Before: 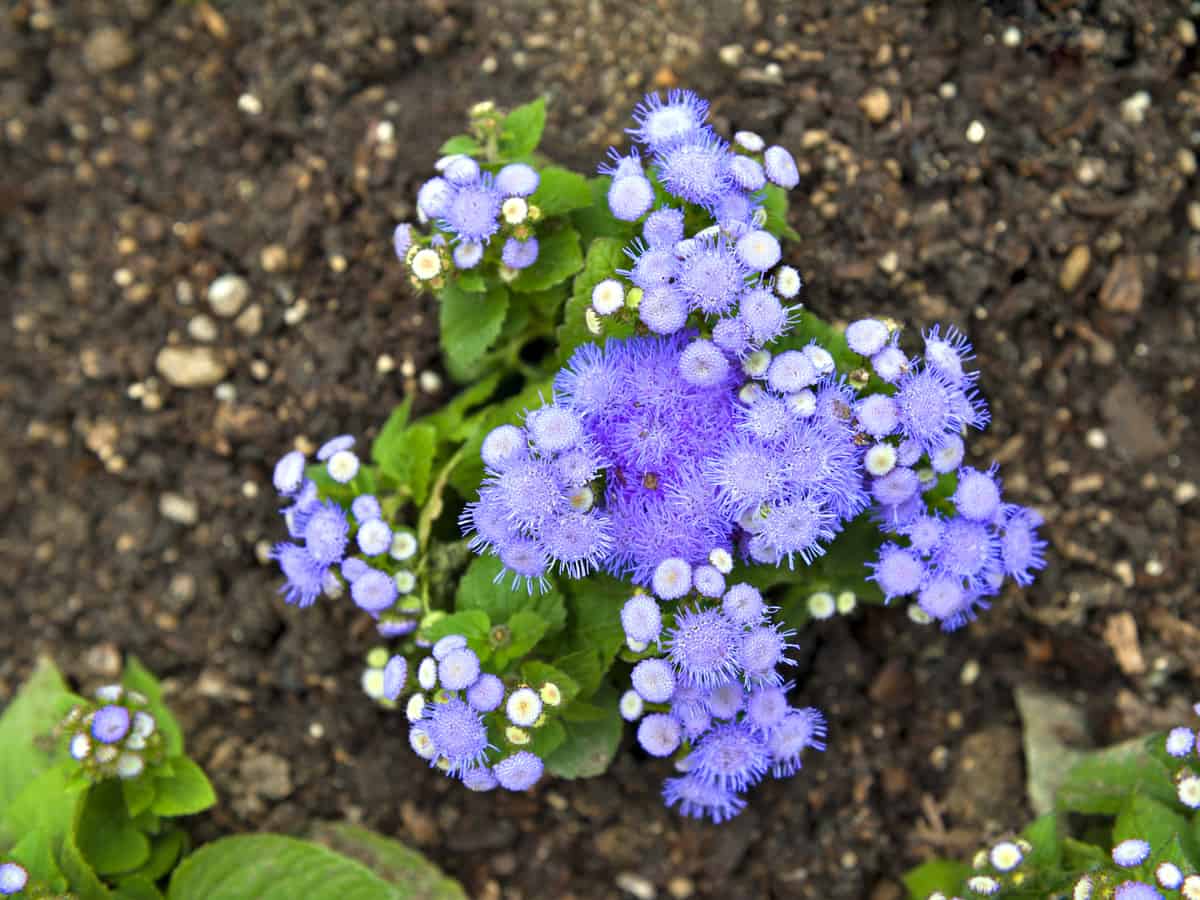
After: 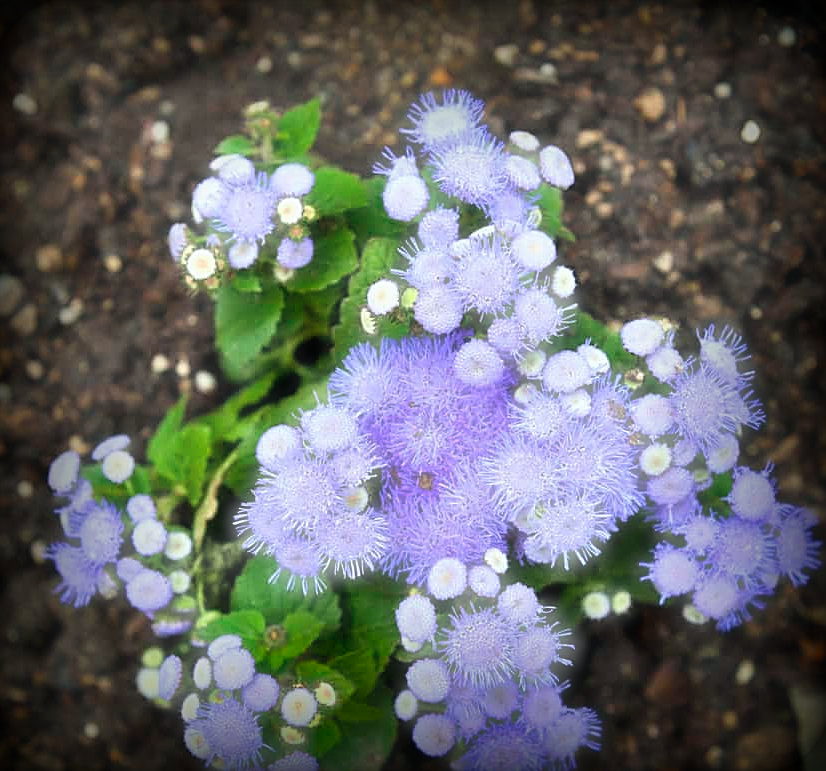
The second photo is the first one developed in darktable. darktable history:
sharpen: amount 0.499
crop: left 18.754%, right 12.391%, bottom 14.241%
vignetting: fall-off start 53.41%, brightness -0.984, saturation 0.492, automatic ratio true, width/height ratio 1.315, shape 0.231
haze removal: strength -0.897, distance 0.232, compatibility mode true, adaptive false
